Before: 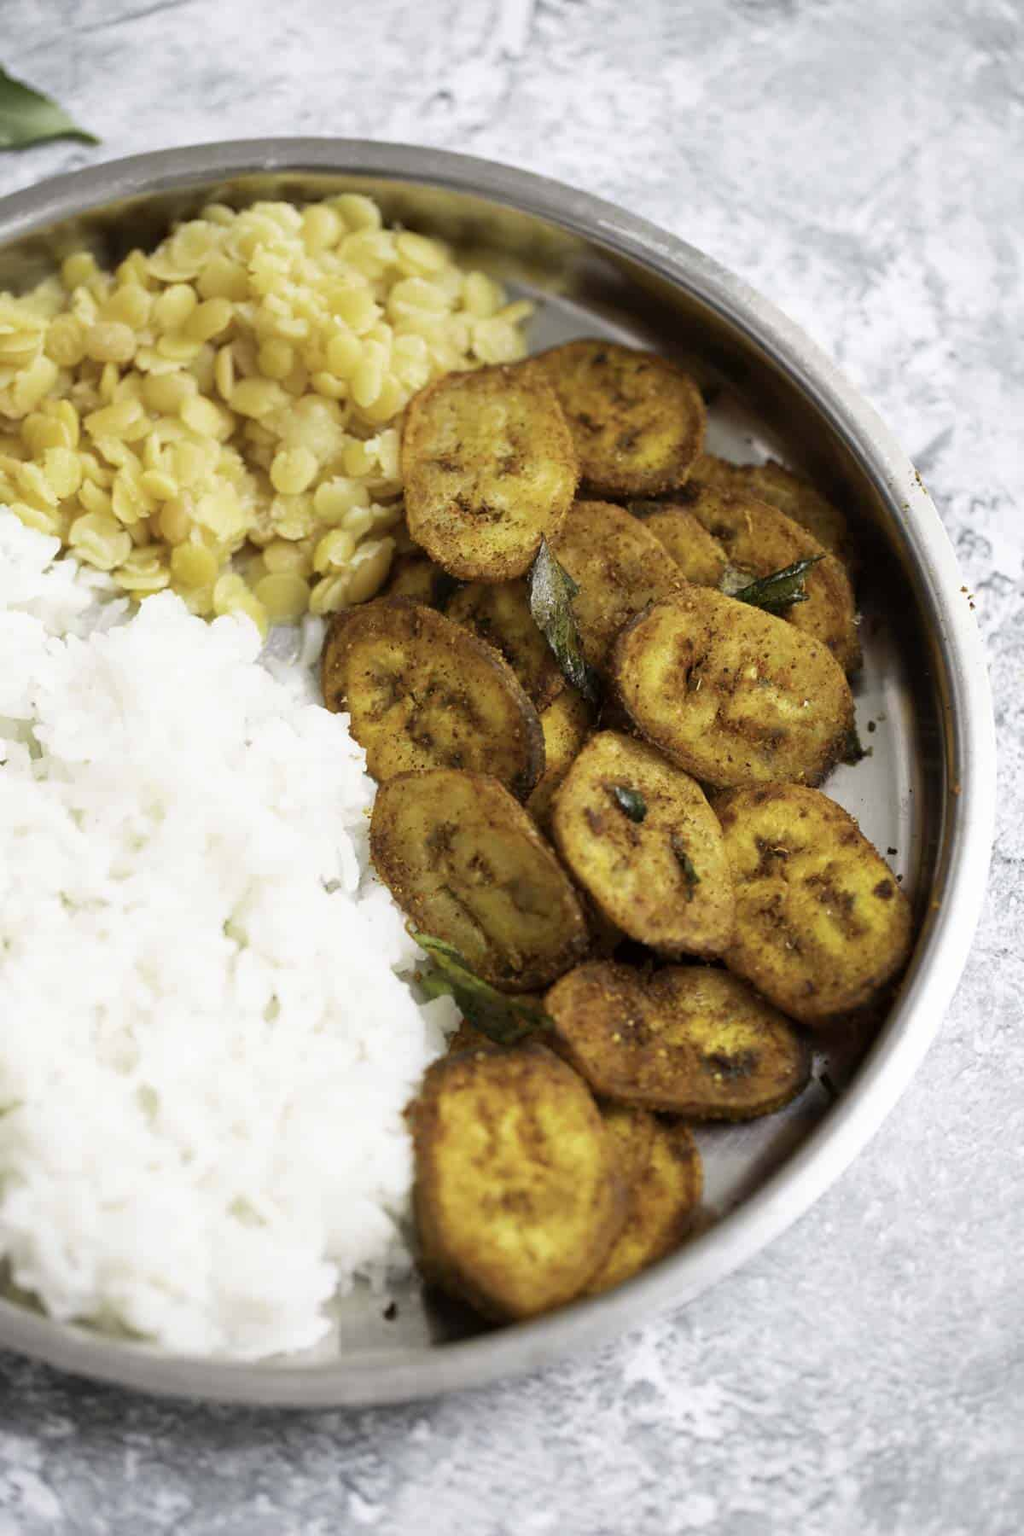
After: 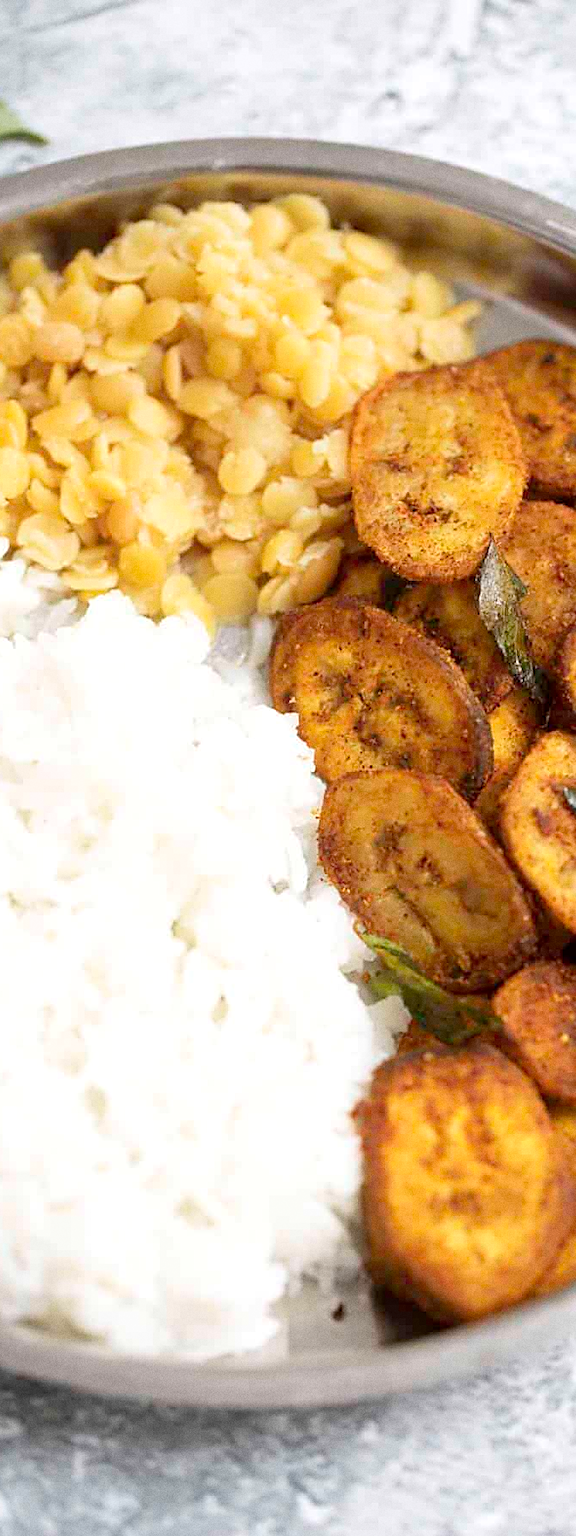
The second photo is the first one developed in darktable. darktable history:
sharpen: on, module defaults
crop: left 5.114%, right 38.589%
grain: on, module defaults
exposure: exposure 0.131 EV, compensate highlight preservation false
